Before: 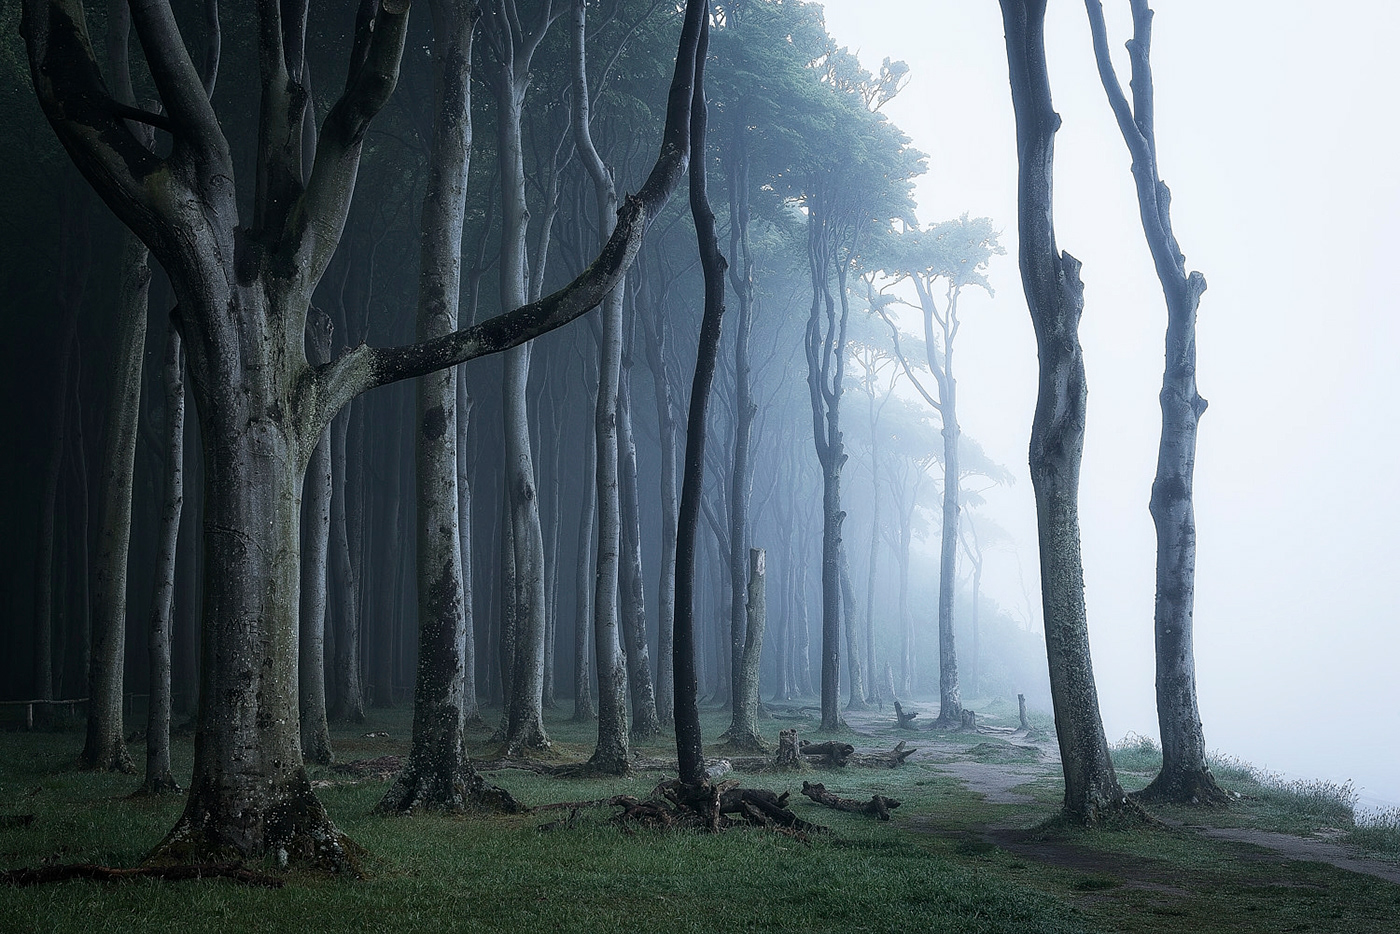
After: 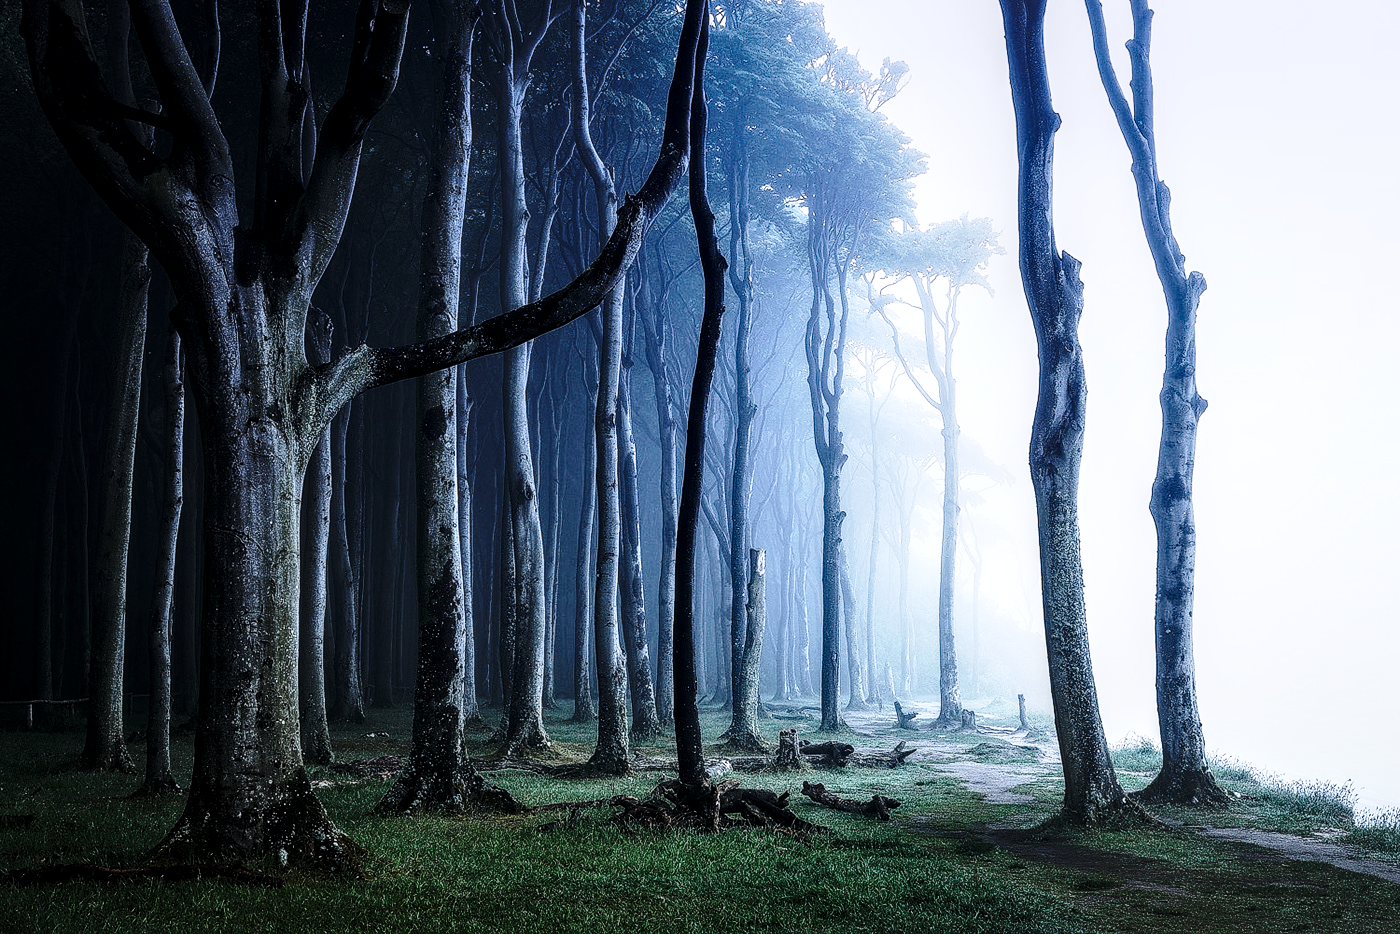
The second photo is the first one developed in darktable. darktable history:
tone equalizer: -8 EV -0.417 EV, -7 EV -0.389 EV, -6 EV -0.333 EV, -5 EV -0.222 EV, -3 EV 0.222 EV, -2 EV 0.333 EV, -1 EV 0.389 EV, +0 EV 0.417 EV, edges refinement/feathering 500, mask exposure compensation -1.57 EV, preserve details no
local contrast: detail 142%
base curve: curves: ch0 [(0, 0) (0.04, 0.03) (0.133, 0.232) (0.448, 0.748) (0.843, 0.968) (1, 1)], preserve colors none
graduated density: hue 238.83°, saturation 50%
